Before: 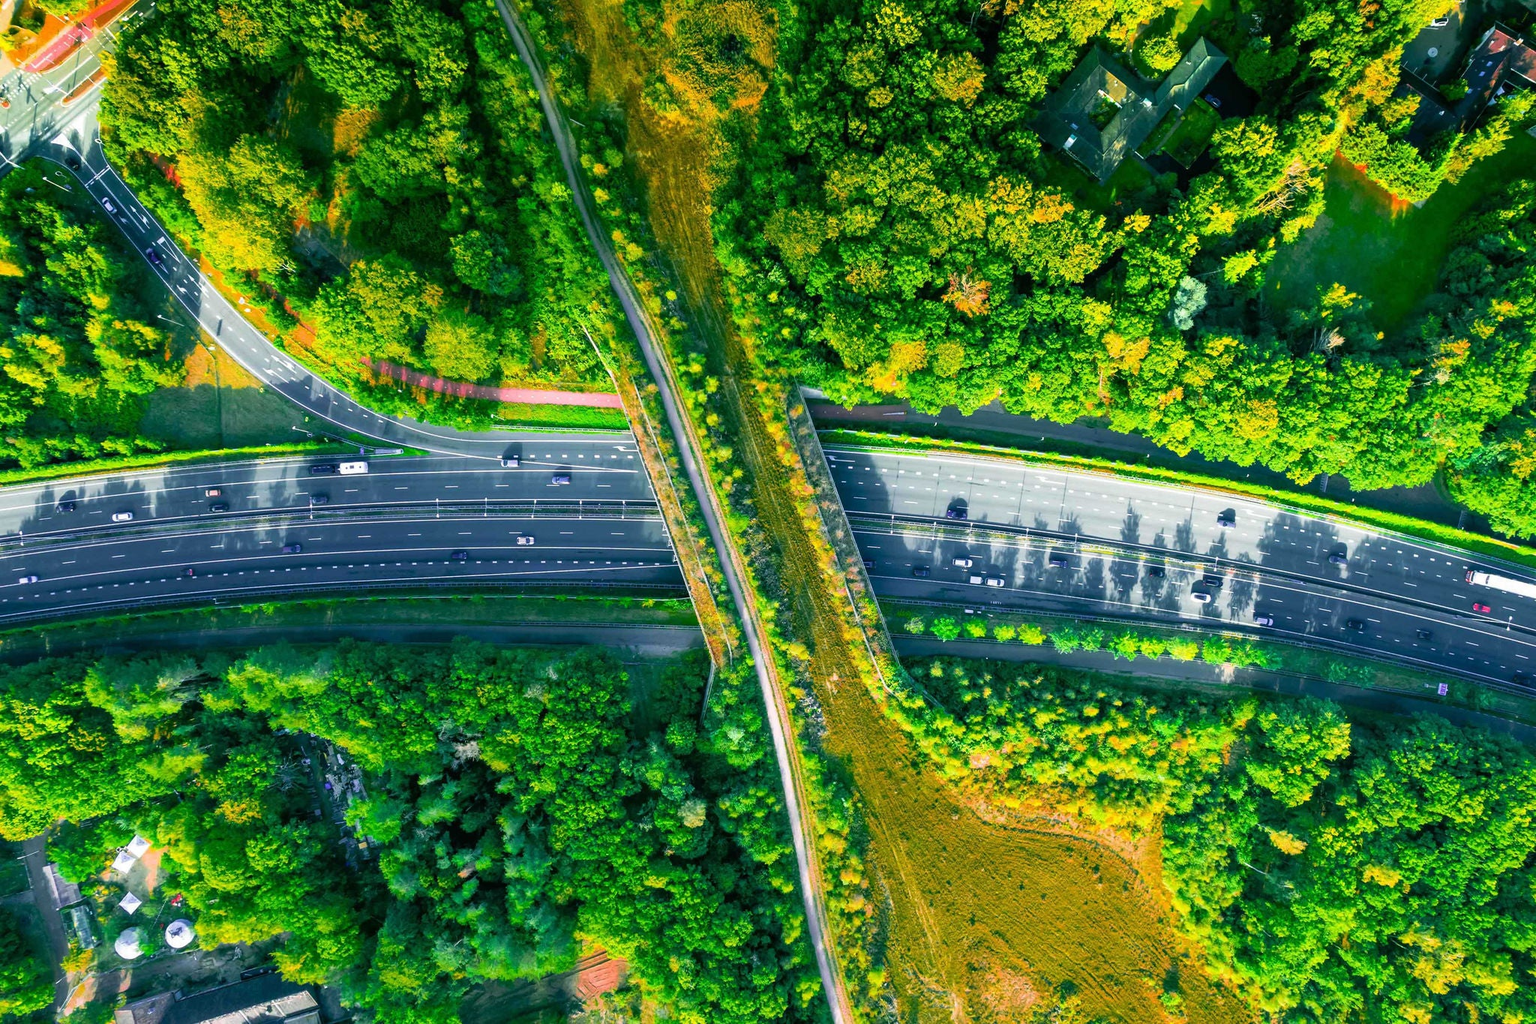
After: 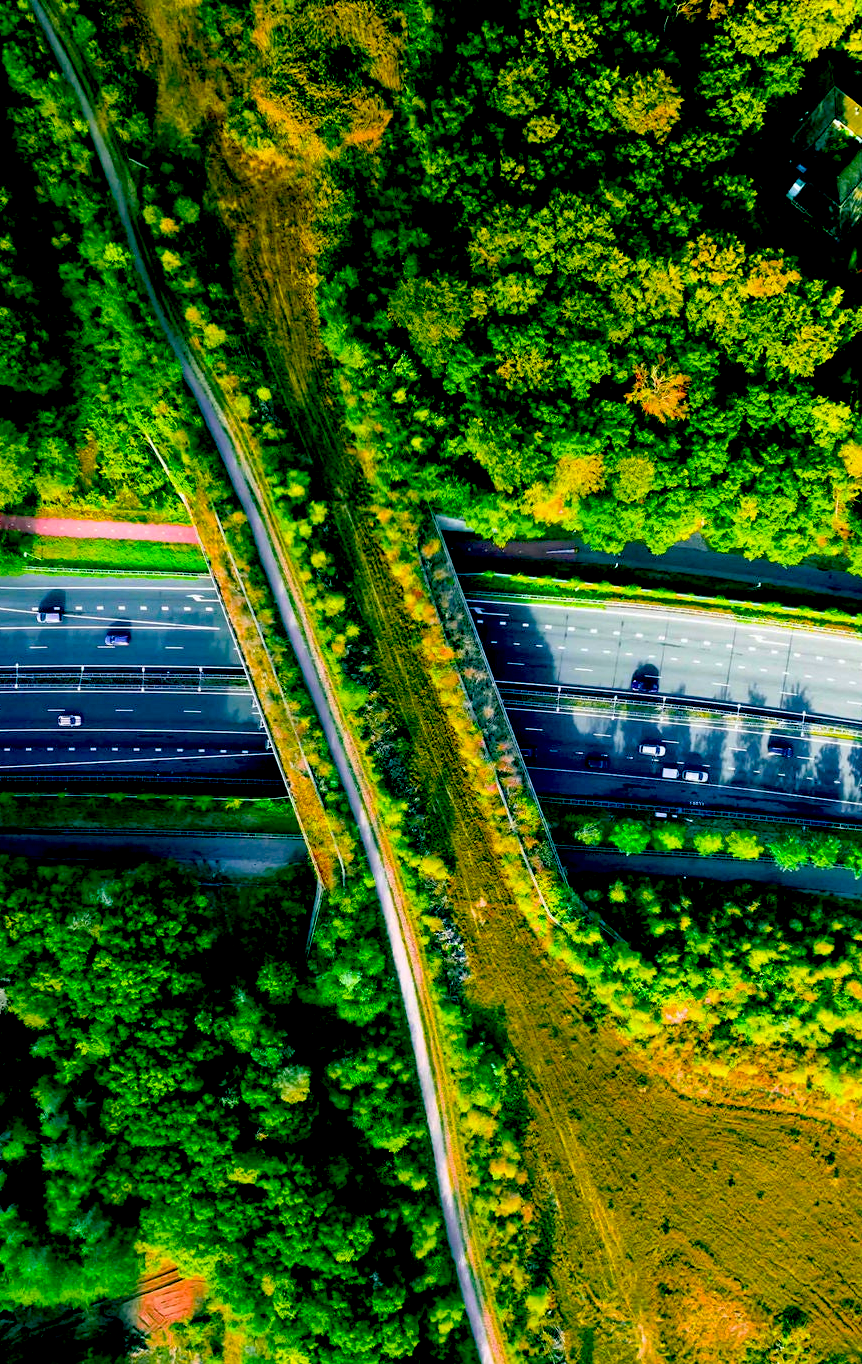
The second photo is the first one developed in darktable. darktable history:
crop: left 30.814%, right 27.092%
color balance rgb: perceptual saturation grading › global saturation 19.571%, global vibrance 20%
exposure: black level correction 0.057, compensate highlight preservation false
